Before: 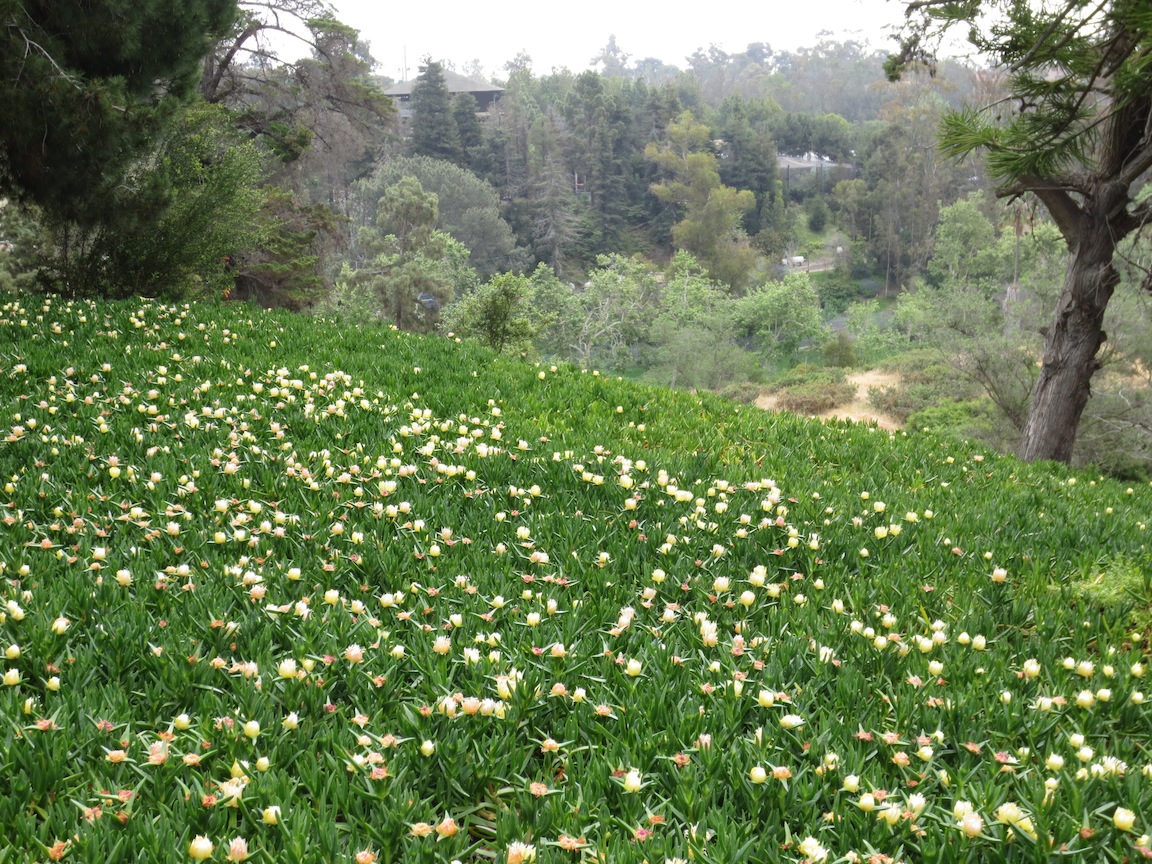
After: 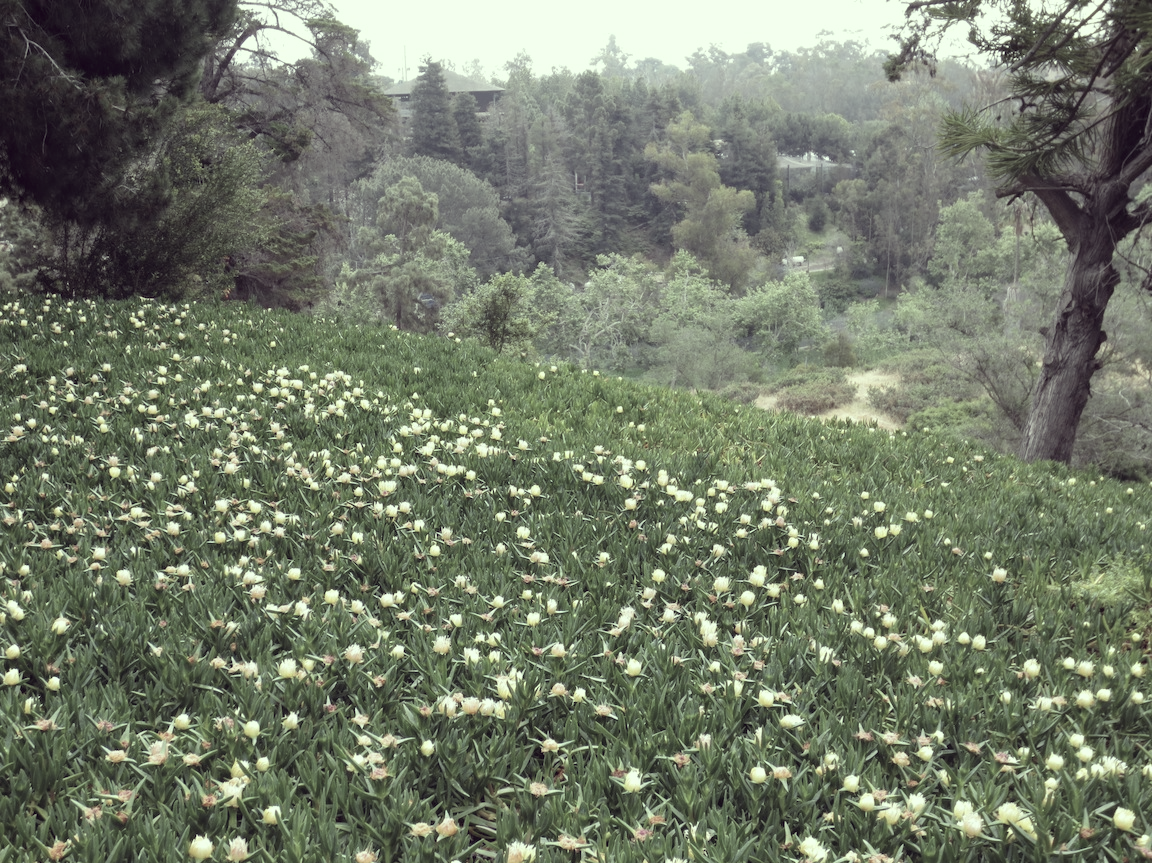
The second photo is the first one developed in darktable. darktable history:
crop: bottom 0.071%
color correction: highlights a* -20.17, highlights b* 20.27, shadows a* 20.03, shadows b* -20.46, saturation 0.43
